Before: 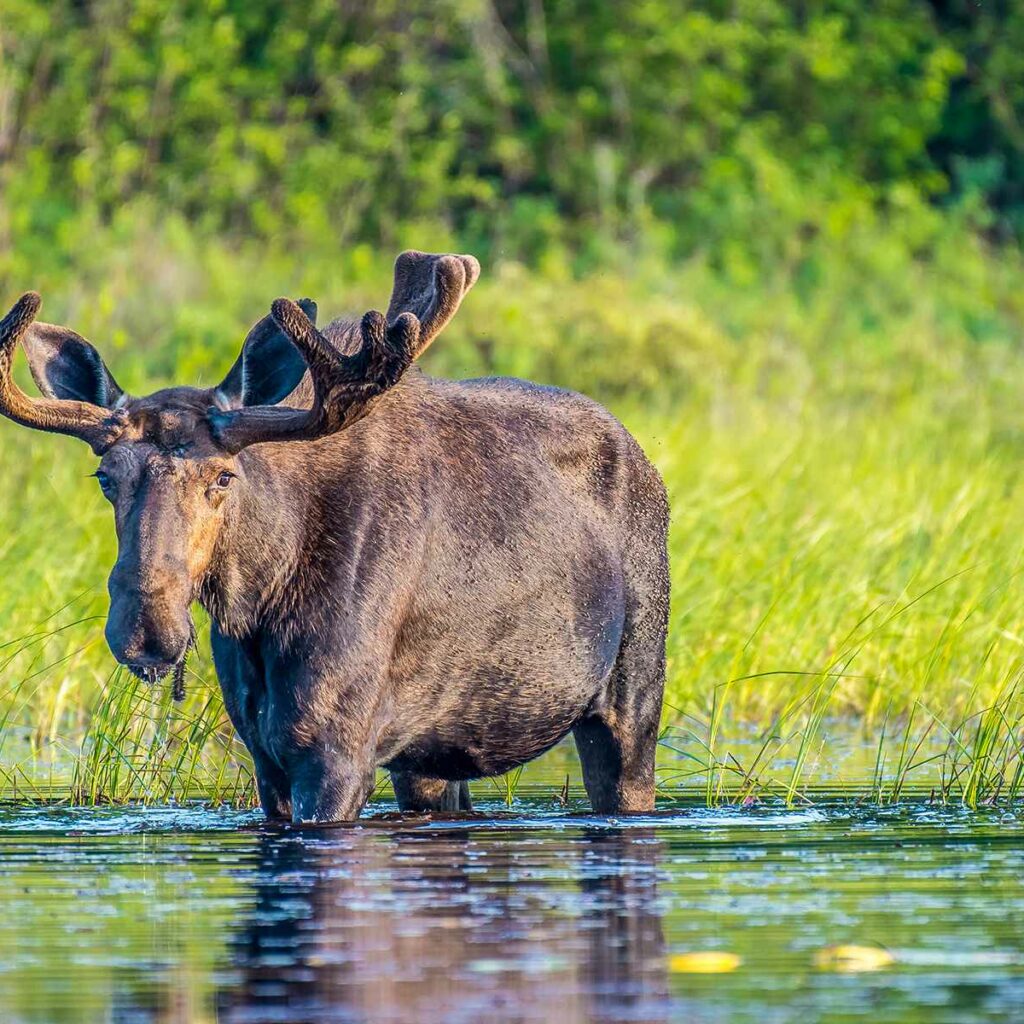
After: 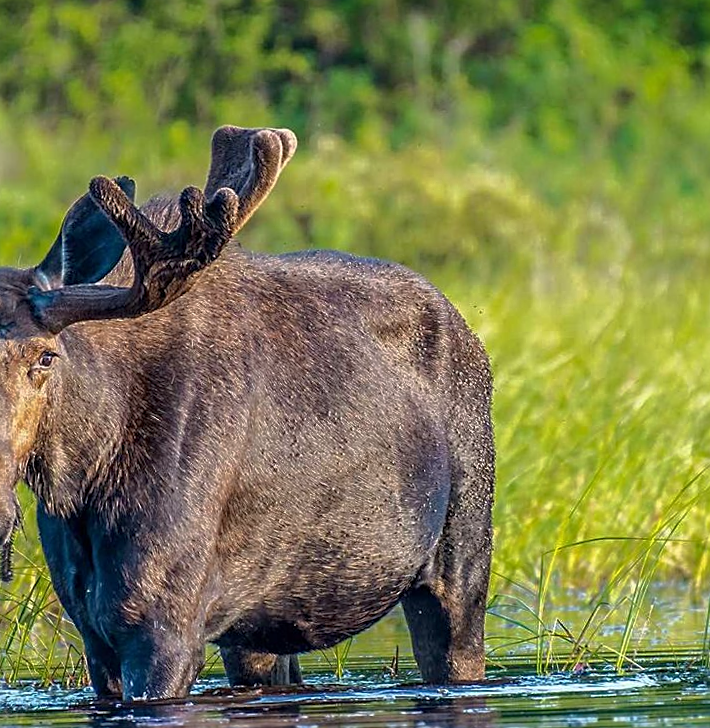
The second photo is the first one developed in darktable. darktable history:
crop and rotate: left 17.046%, top 10.659%, right 12.989%, bottom 14.553%
sharpen: on, module defaults
tone curve: curves: ch0 [(0, 0) (0.48, 0.431) (0.7, 0.609) (0.864, 0.854) (1, 1)]
rotate and perspective: rotation -1.42°, crop left 0.016, crop right 0.984, crop top 0.035, crop bottom 0.965
